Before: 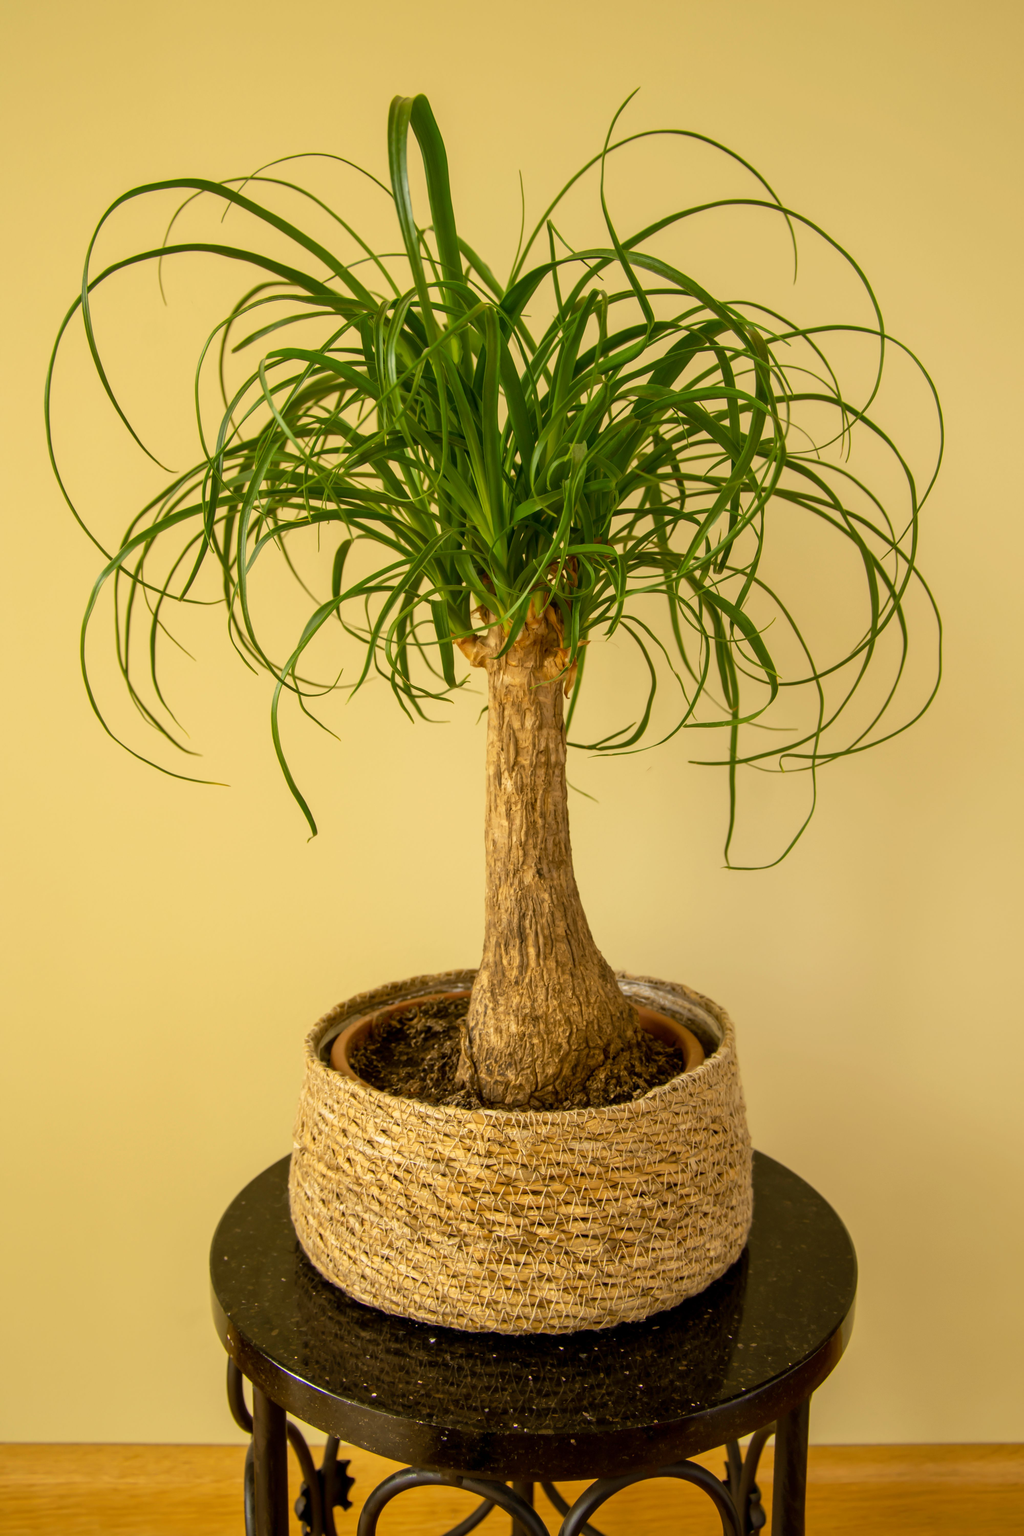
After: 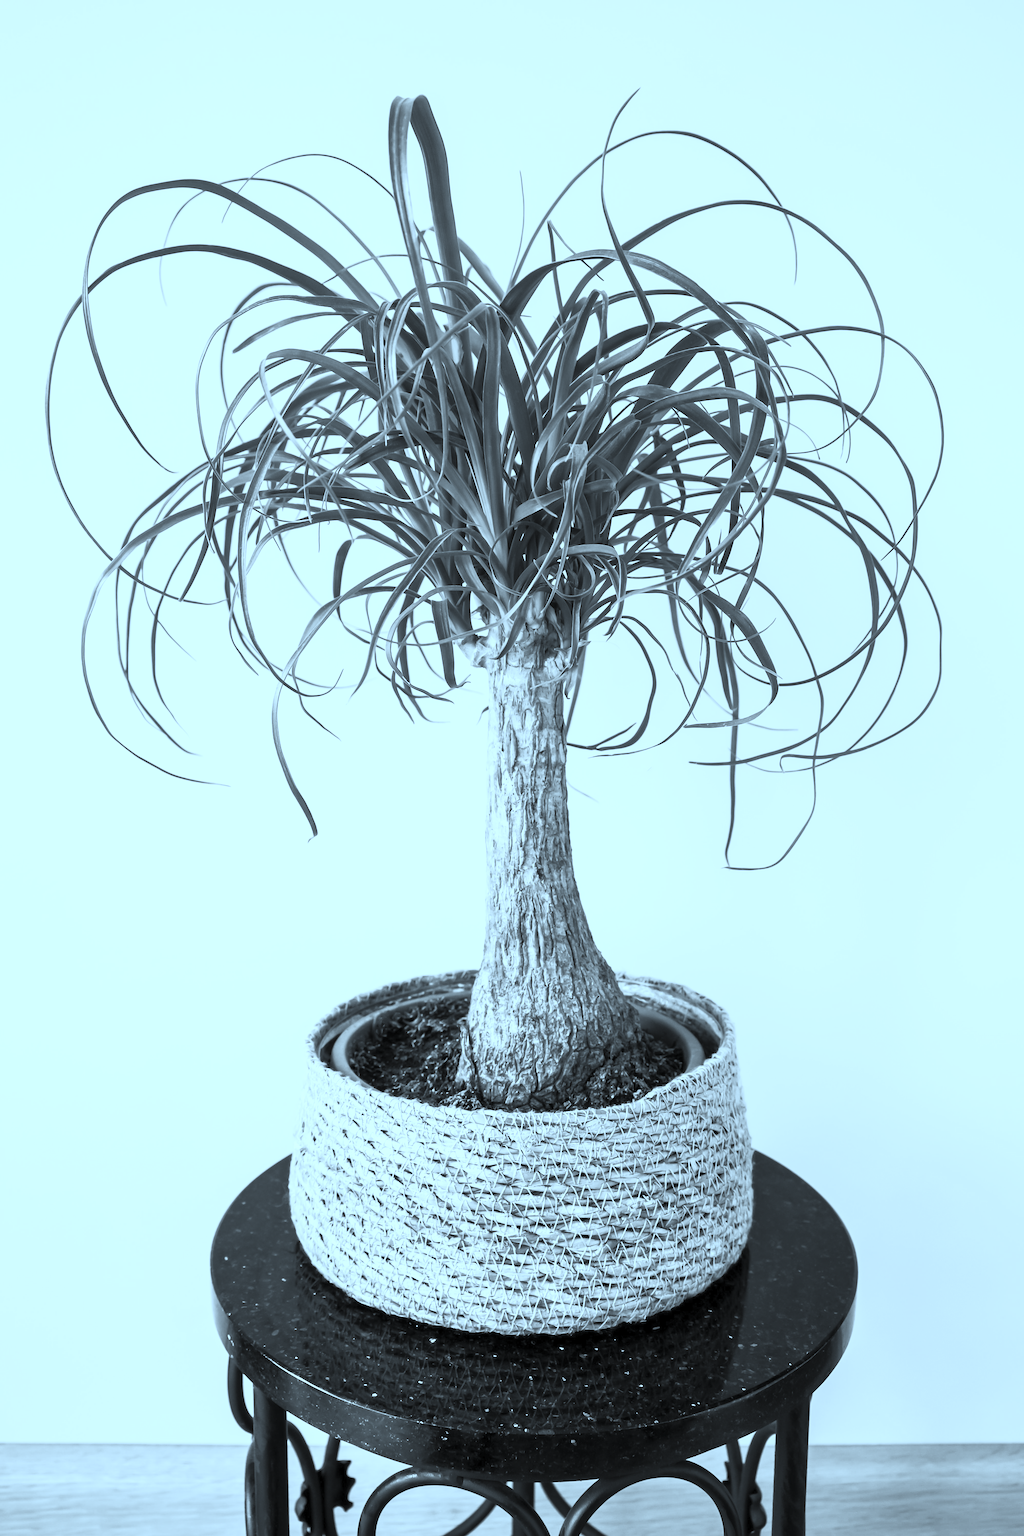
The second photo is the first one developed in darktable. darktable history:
color correction: highlights a* -10.69, highlights b* -19.19
sharpen: on, module defaults
contrast brightness saturation: contrast 0.53, brightness 0.47, saturation -1
